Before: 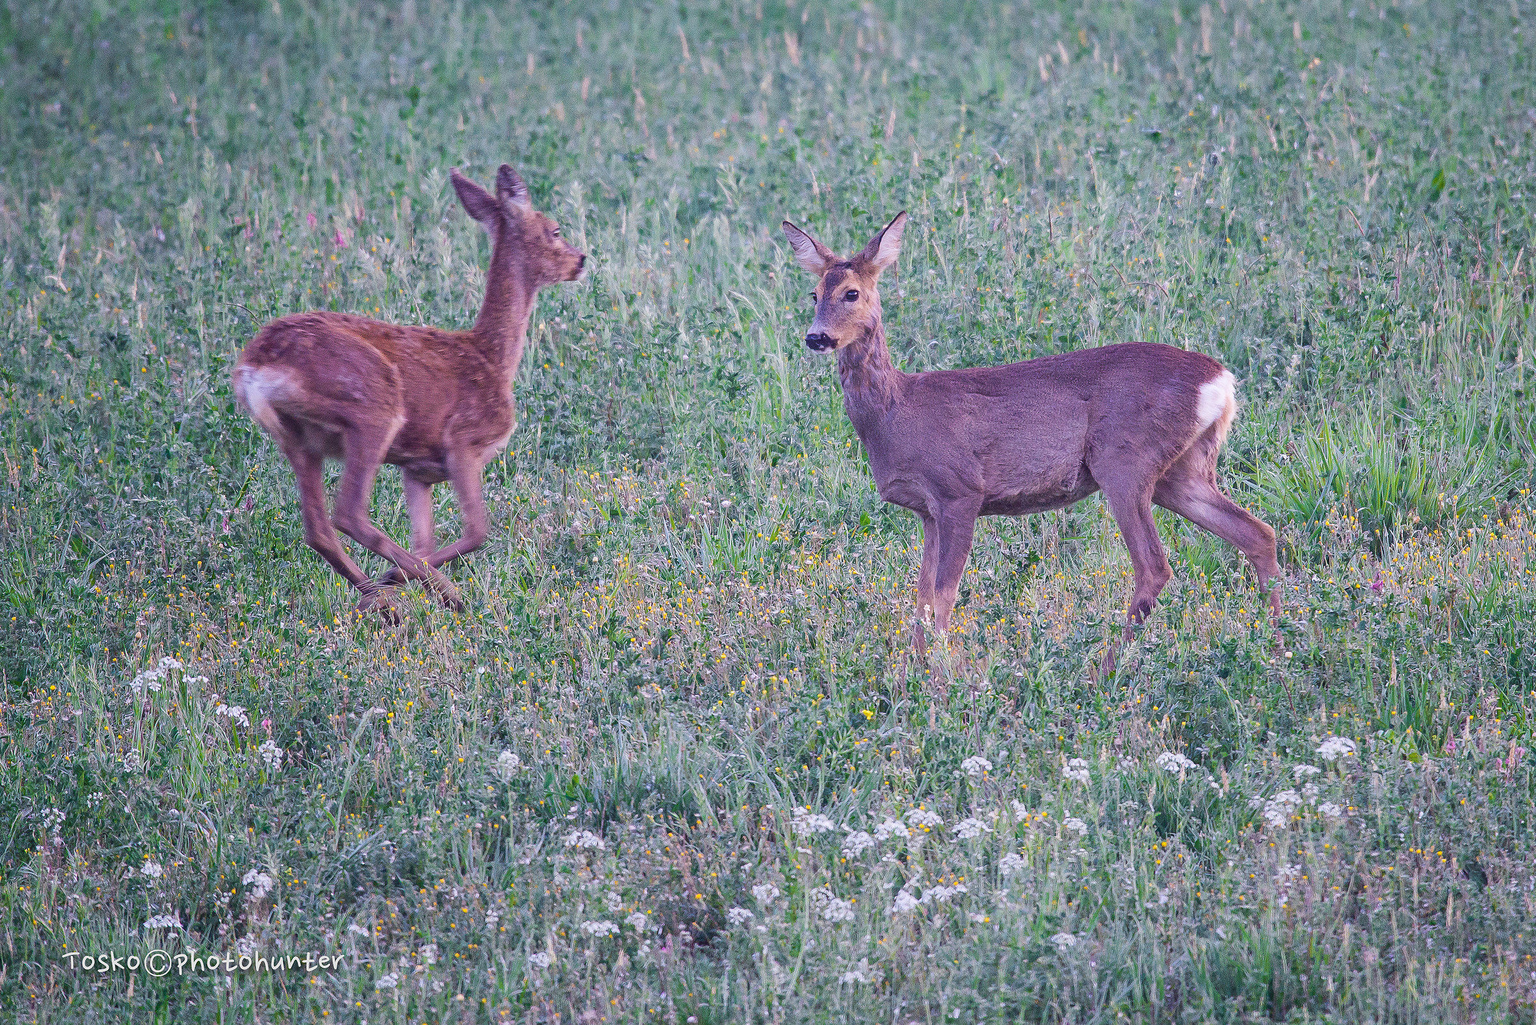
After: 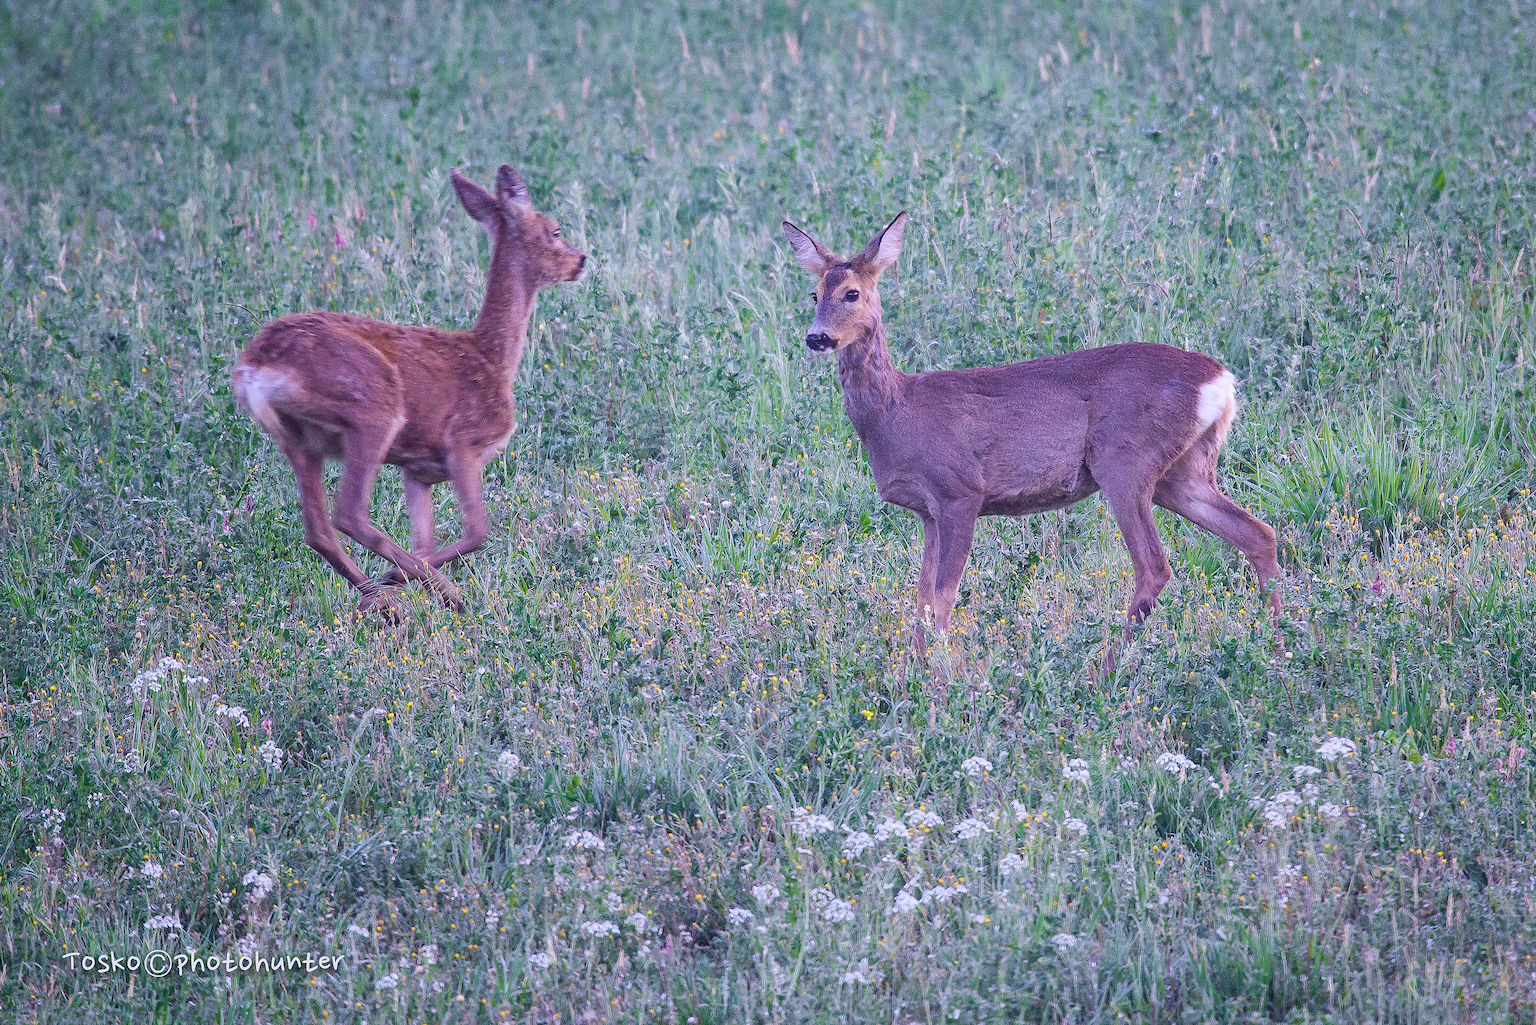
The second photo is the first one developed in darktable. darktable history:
color calibration: illuminant as shot in camera, x 0.358, y 0.373, temperature 4628.91 K
tone equalizer: on, module defaults
